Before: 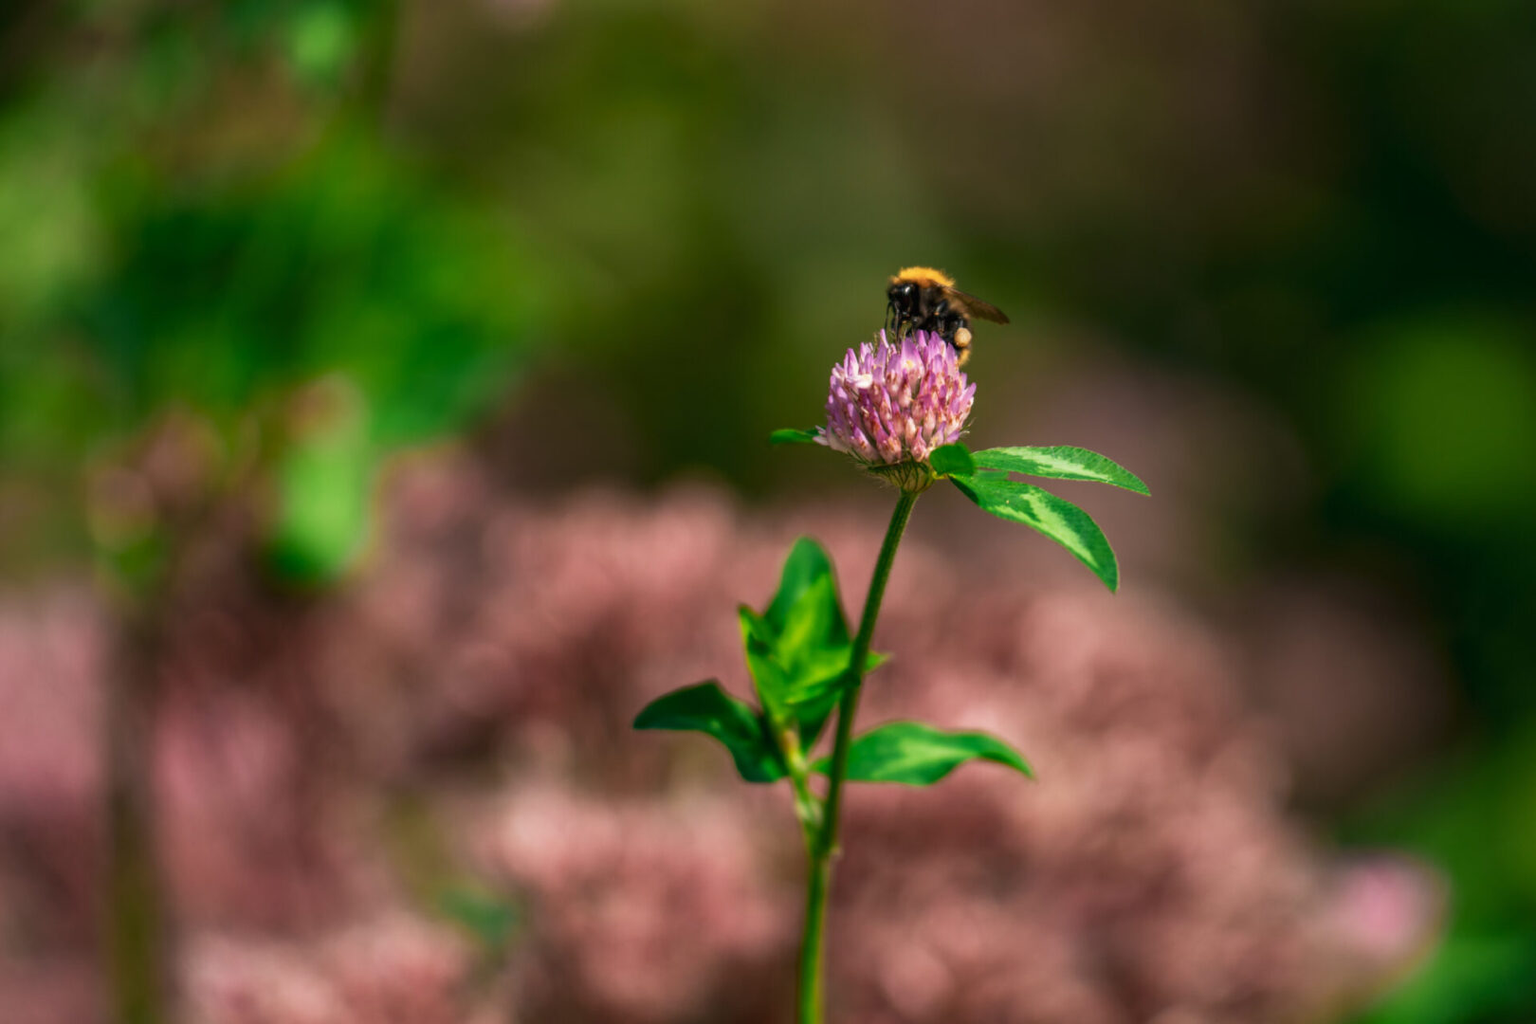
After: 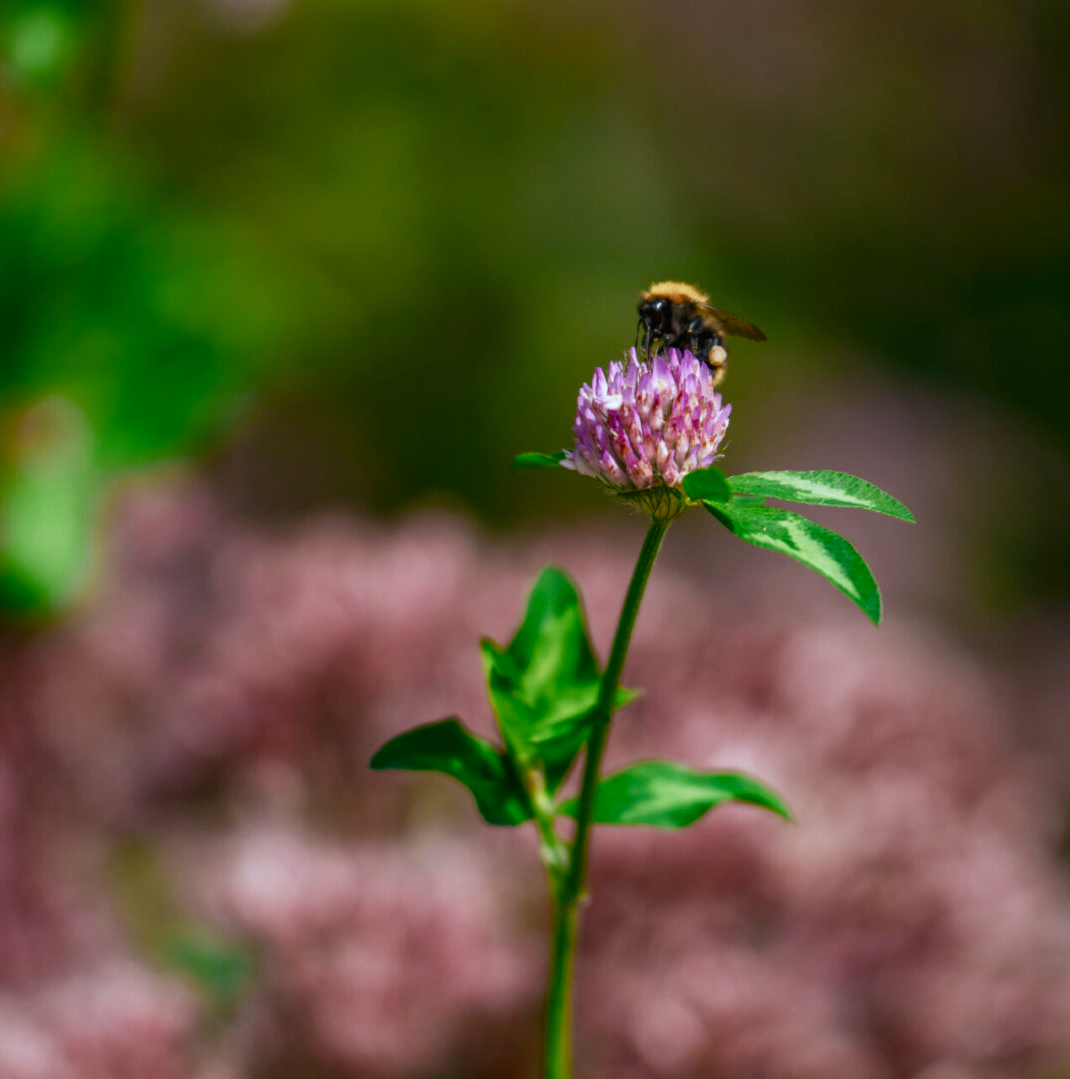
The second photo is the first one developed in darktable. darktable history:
crop and rotate: left 18.442%, right 15.508%
white balance: red 0.926, green 1.003, blue 1.133
color balance rgb: perceptual saturation grading › global saturation 20%, perceptual saturation grading › highlights -50%, perceptual saturation grading › shadows 30%
